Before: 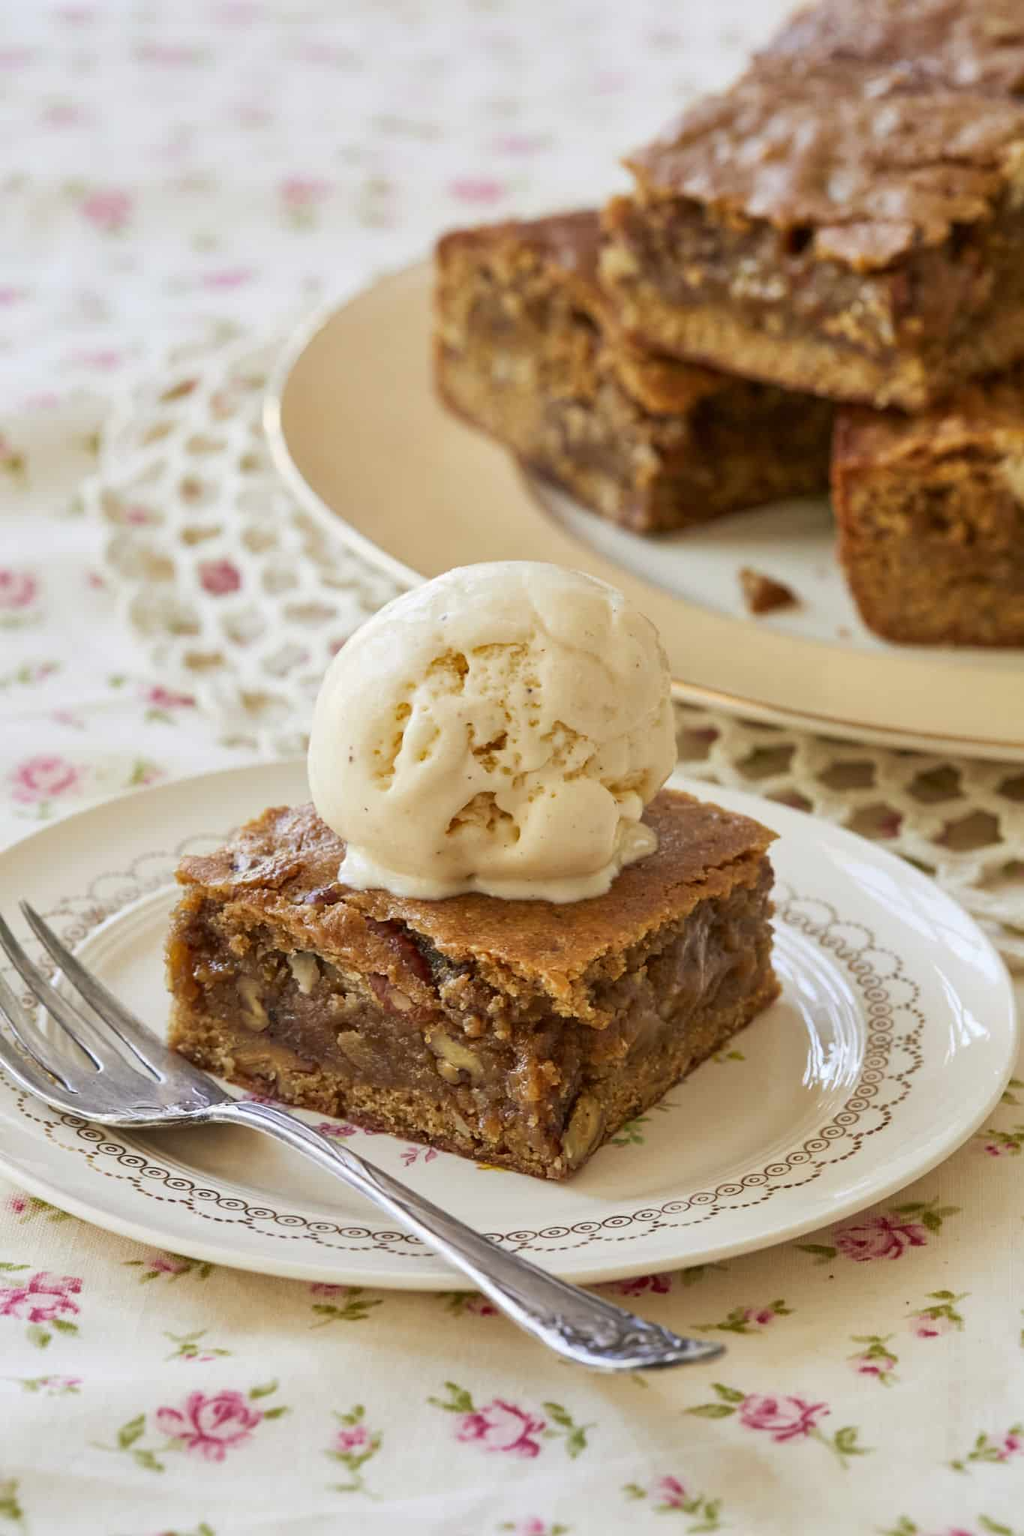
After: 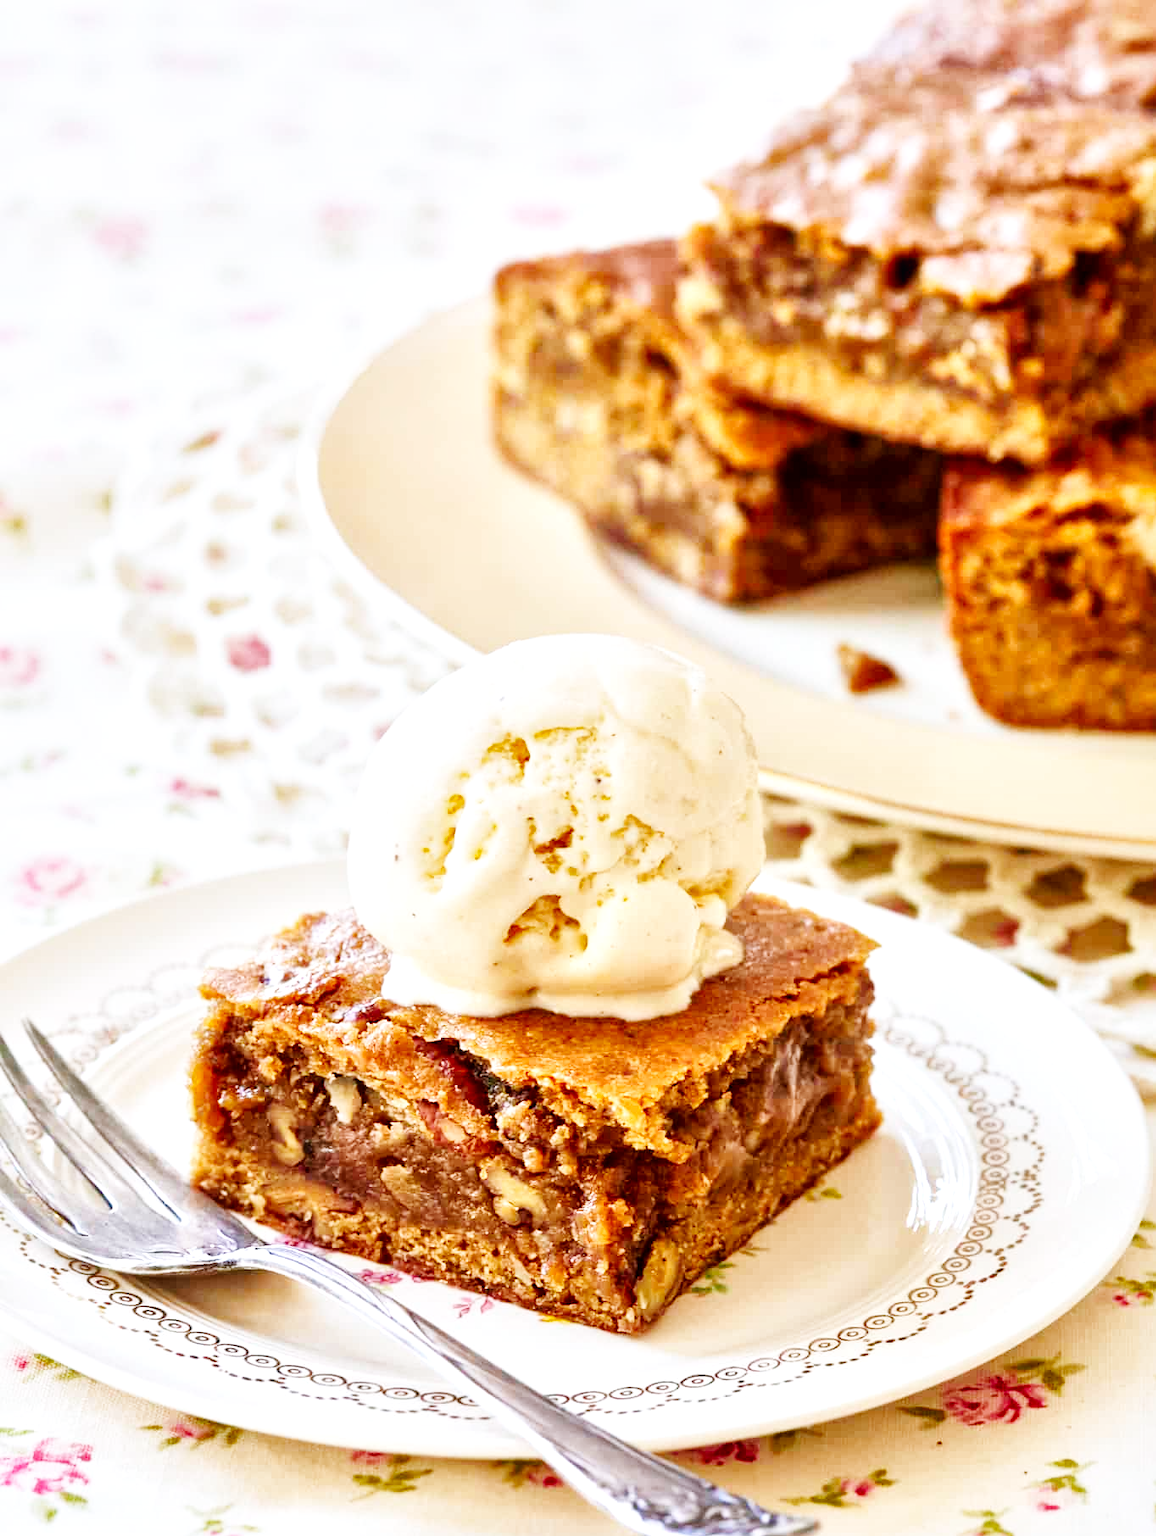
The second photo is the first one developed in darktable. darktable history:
crop and rotate: top 0%, bottom 11.5%
color calibration: illuminant as shot in camera, x 0.358, y 0.373, temperature 4628.91 K
base curve: curves: ch0 [(0, 0.003) (0.001, 0.002) (0.006, 0.004) (0.02, 0.022) (0.048, 0.086) (0.094, 0.234) (0.162, 0.431) (0.258, 0.629) (0.385, 0.8) (0.548, 0.918) (0.751, 0.988) (1, 1)], exposure shift 0.01, preserve colors none
local contrast: mode bilateral grid, contrast 21, coarseness 50, detail 150%, midtone range 0.2
